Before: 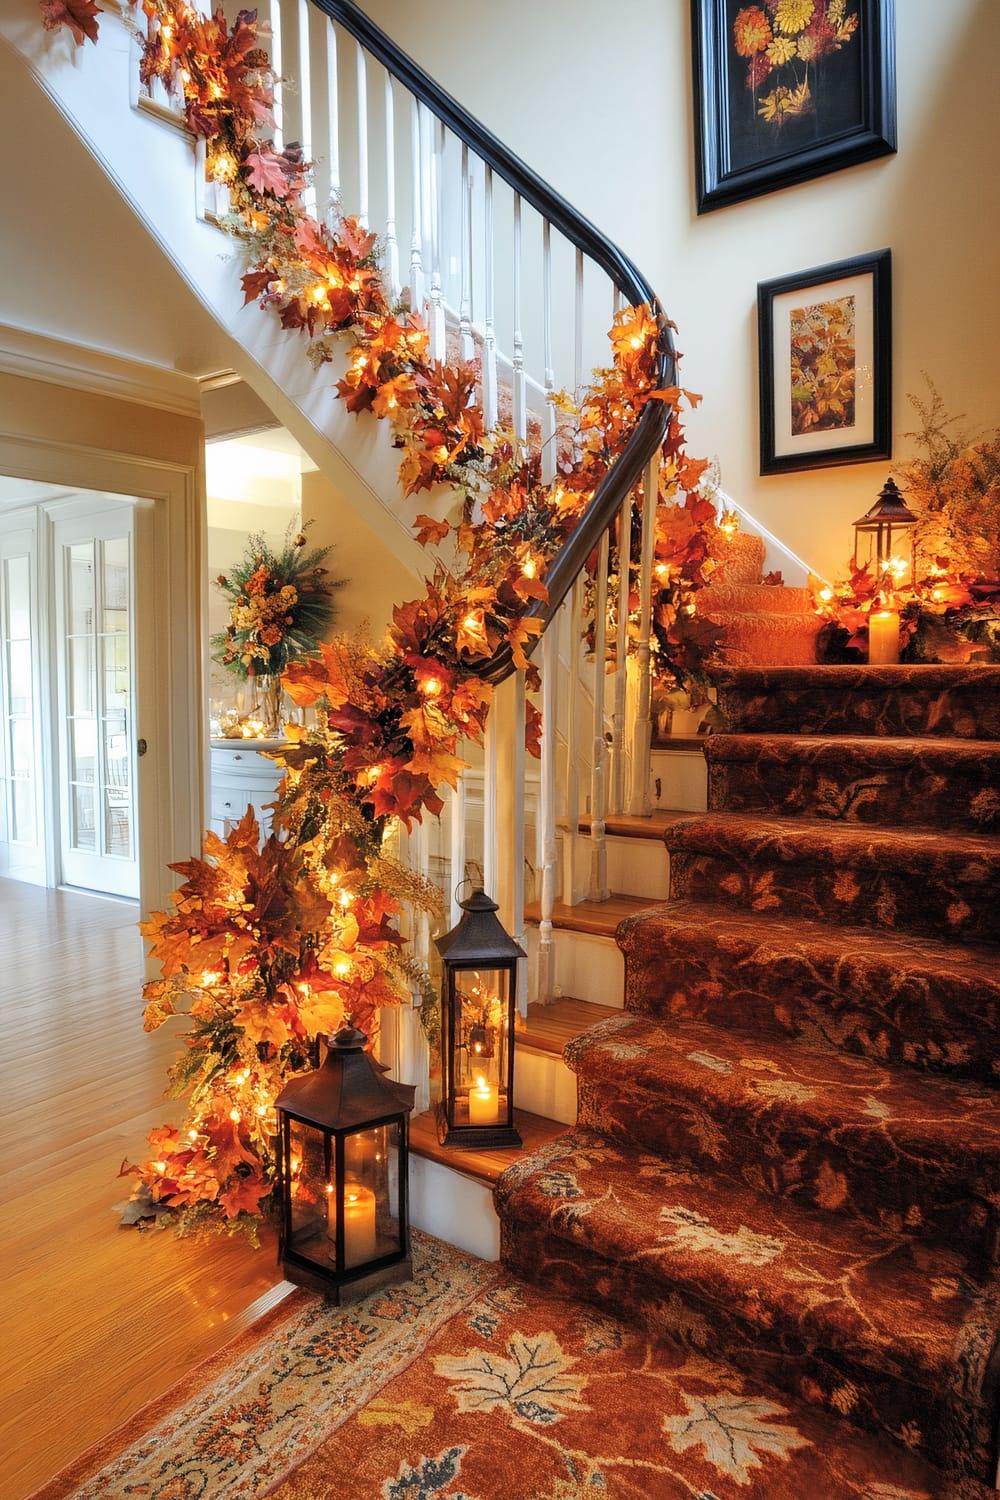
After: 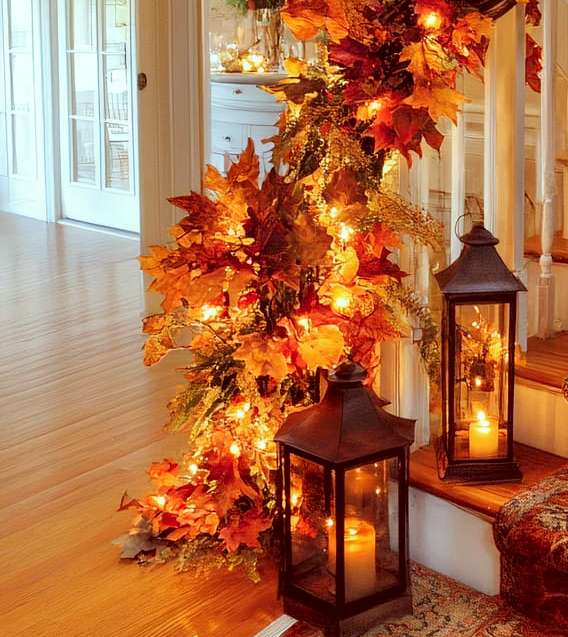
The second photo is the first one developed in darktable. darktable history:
crop: top 44.46%, right 43.138%, bottom 13.014%
color correction: highlights a* -7.25, highlights b* -0.192, shadows a* 20.54, shadows b* 11.45
